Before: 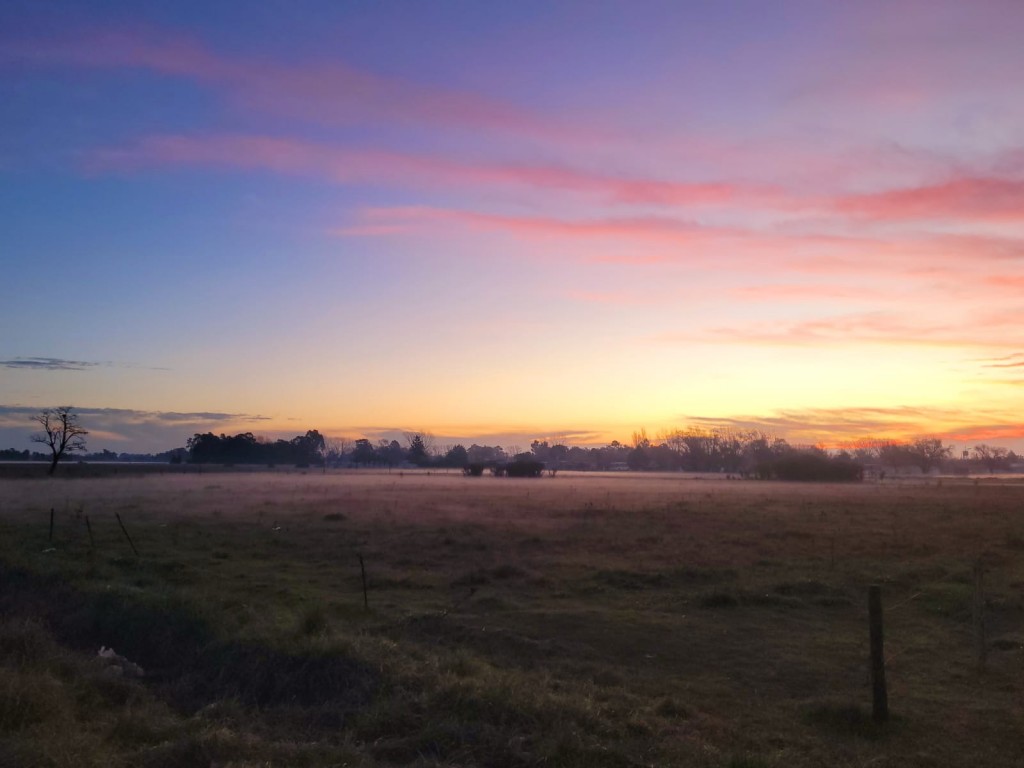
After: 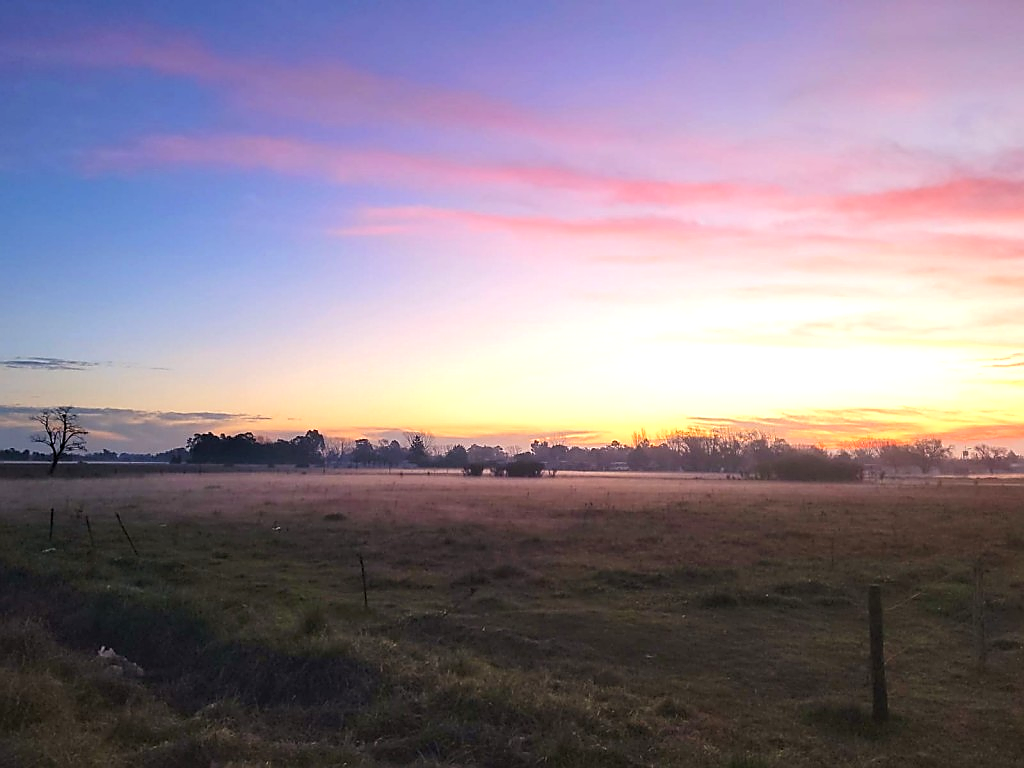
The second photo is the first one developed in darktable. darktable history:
exposure: exposure 0.64 EV, compensate highlight preservation false
sharpen: radius 1.4, amount 1.25, threshold 0.7
tone equalizer: on, module defaults
white balance: emerald 1
